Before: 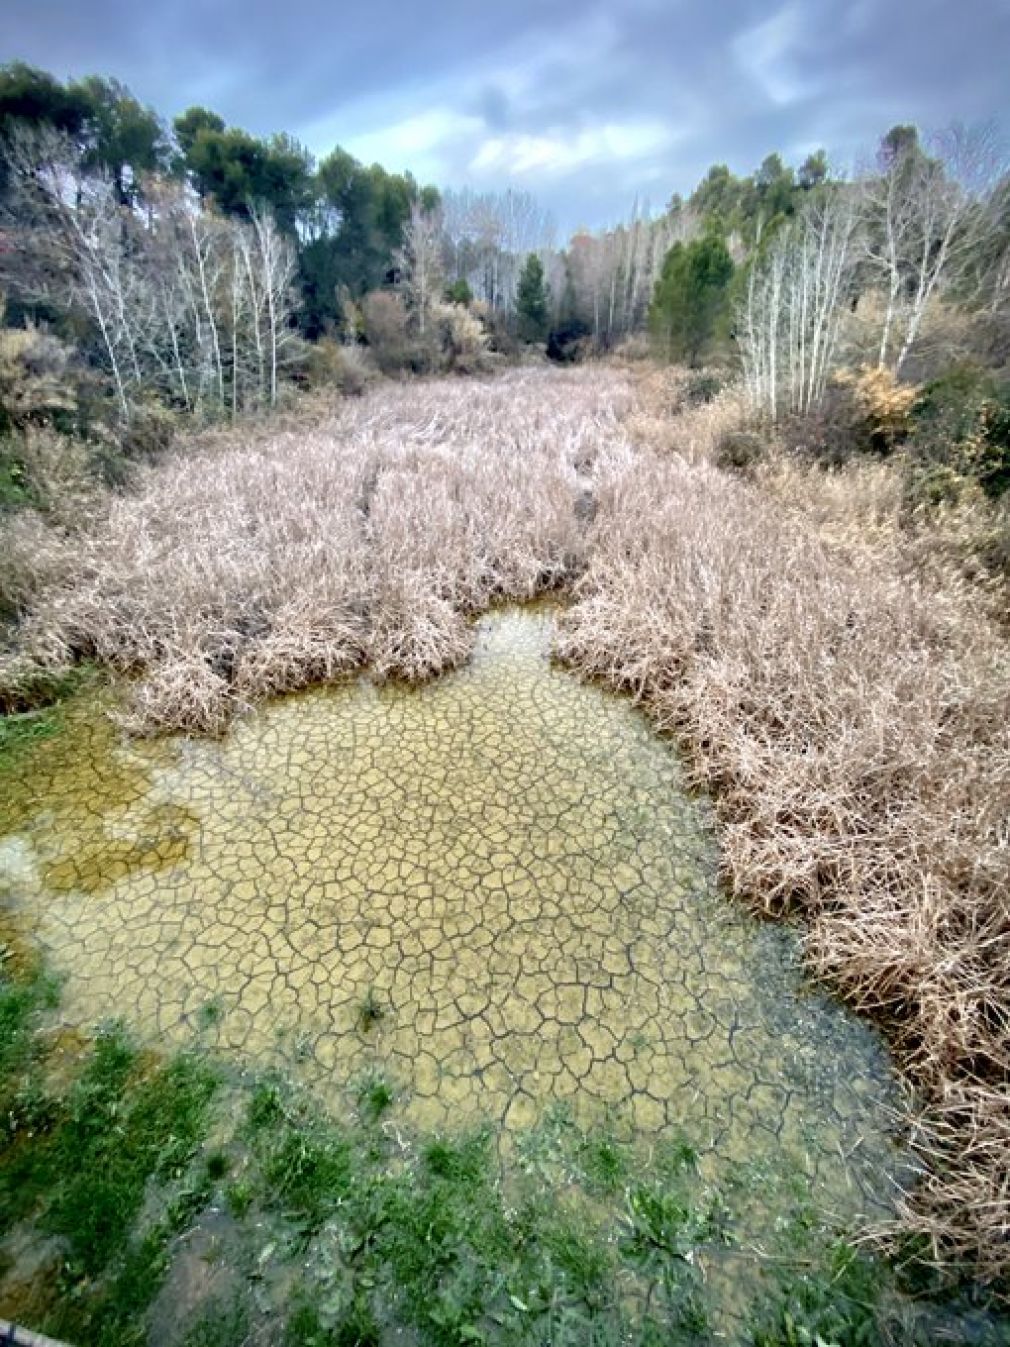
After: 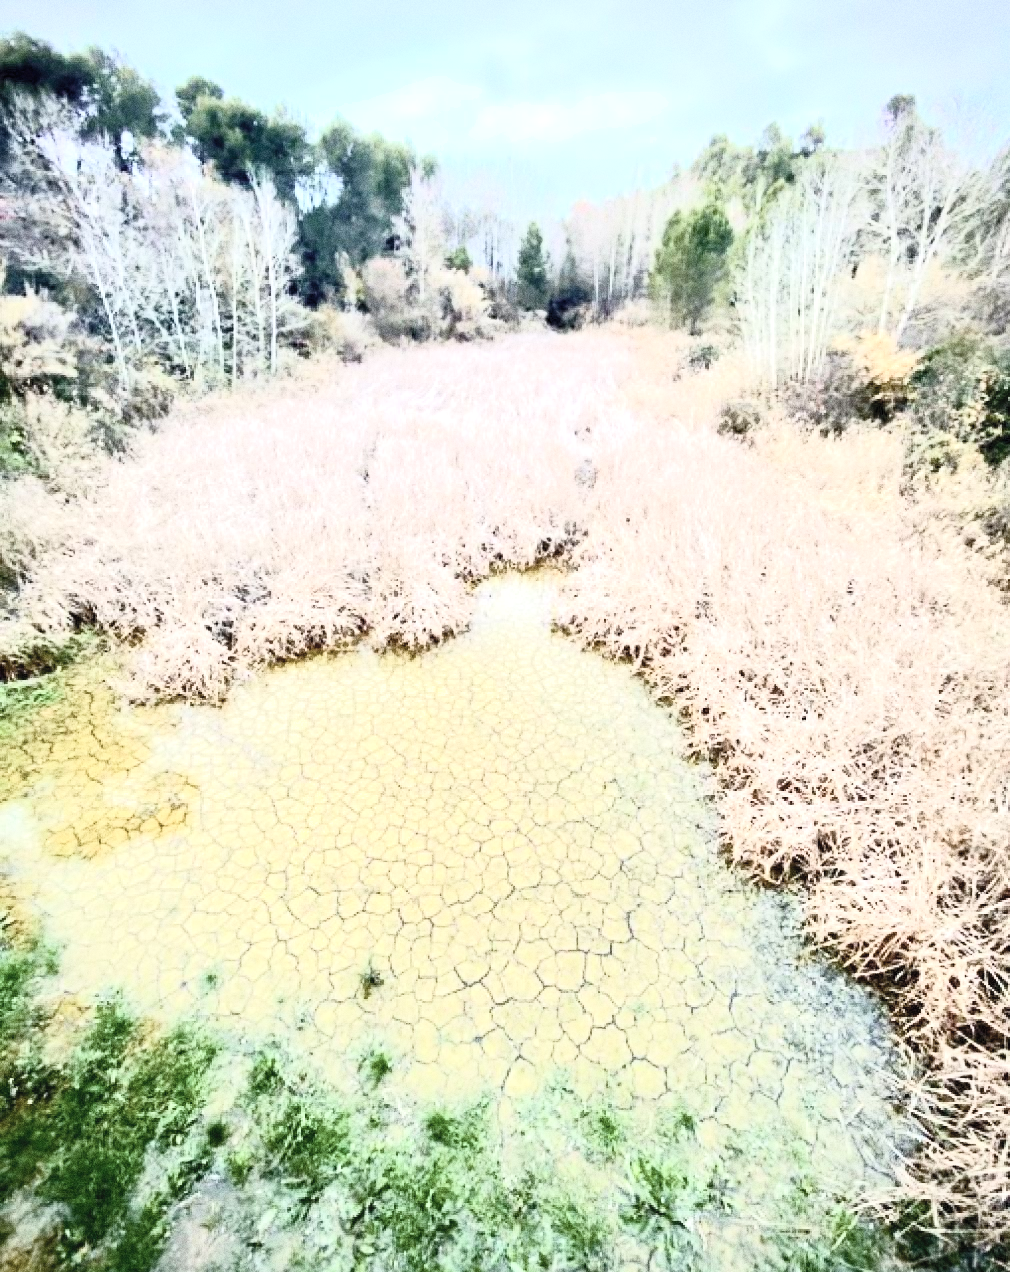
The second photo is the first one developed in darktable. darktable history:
local contrast: mode bilateral grid, contrast 100, coarseness 100, detail 108%, midtone range 0.2
exposure: exposure 1 EV, compensate highlight preservation false
contrast brightness saturation: contrast 0.57, brightness 0.57, saturation -0.34
grain: coarseness 0.09 ISO, strength 40%
color balance rgb: perceptual saturation grading › global saturation 20%, perceptual saturation grading › highlights -25%, perceptual saturation grading › shadows 25%
white balance: emerald 1
crop and rotate: top 2.479%, bottom 3.018%
shadows and highlights: shadows -20, white point adjustment -2, highlights -35
